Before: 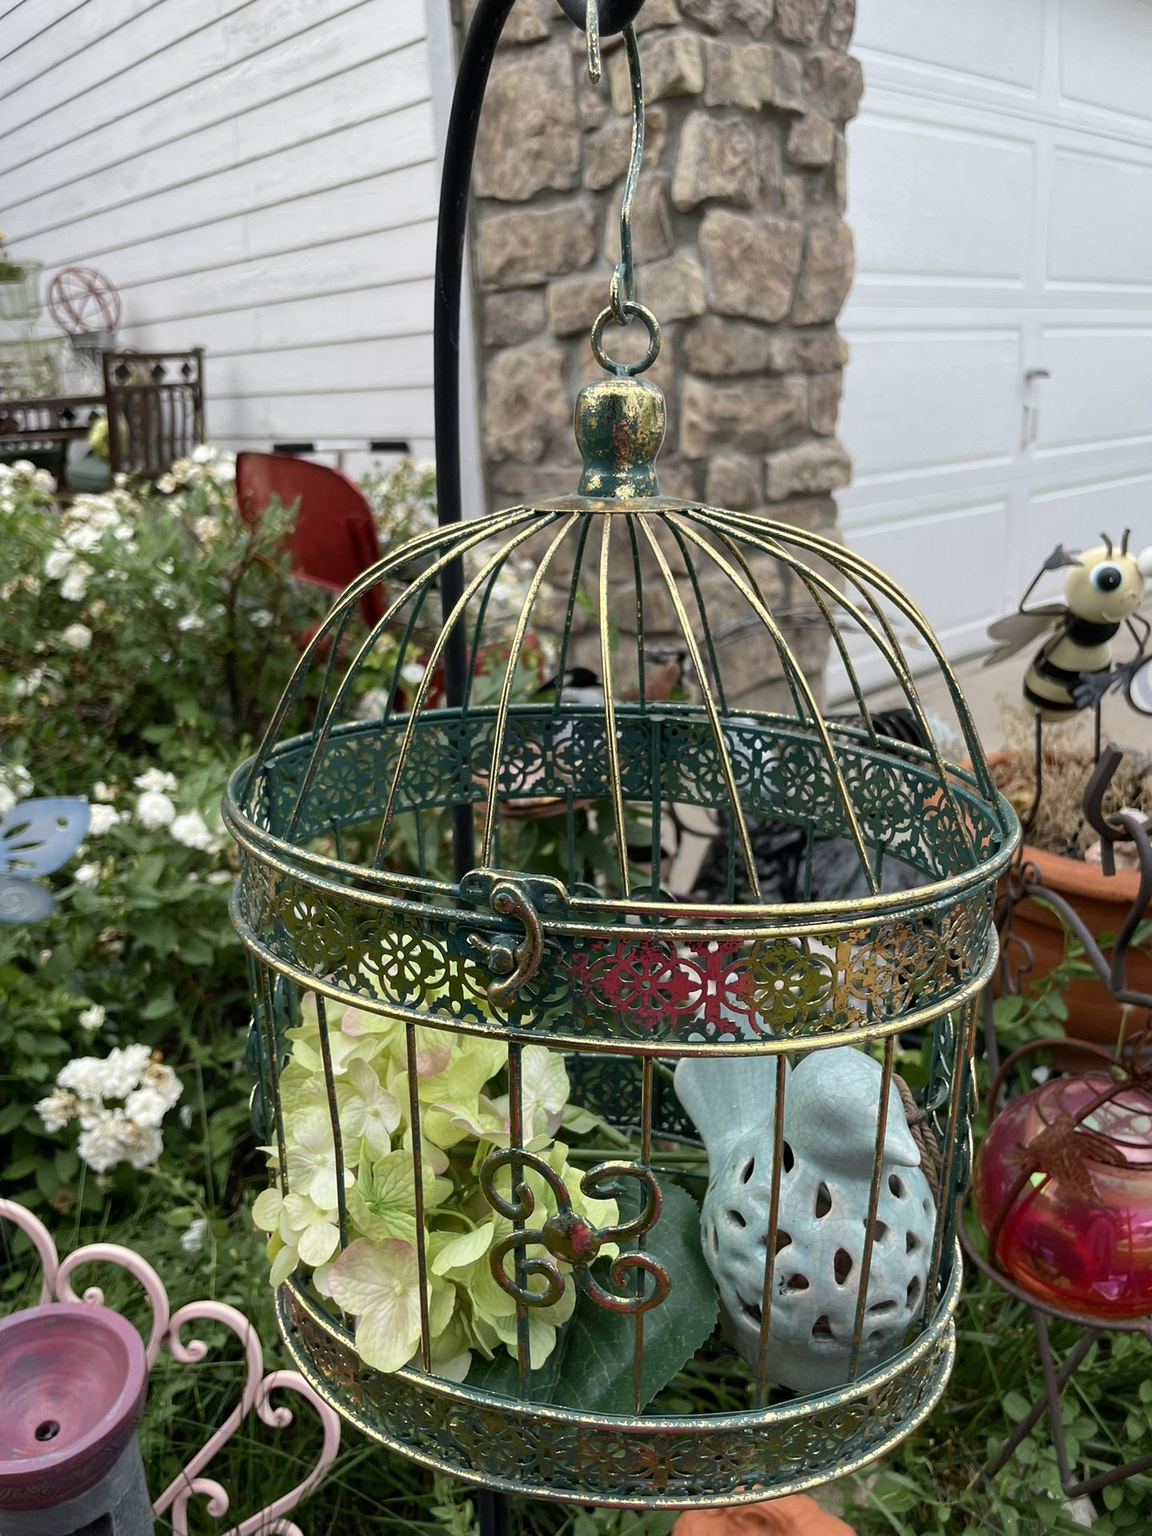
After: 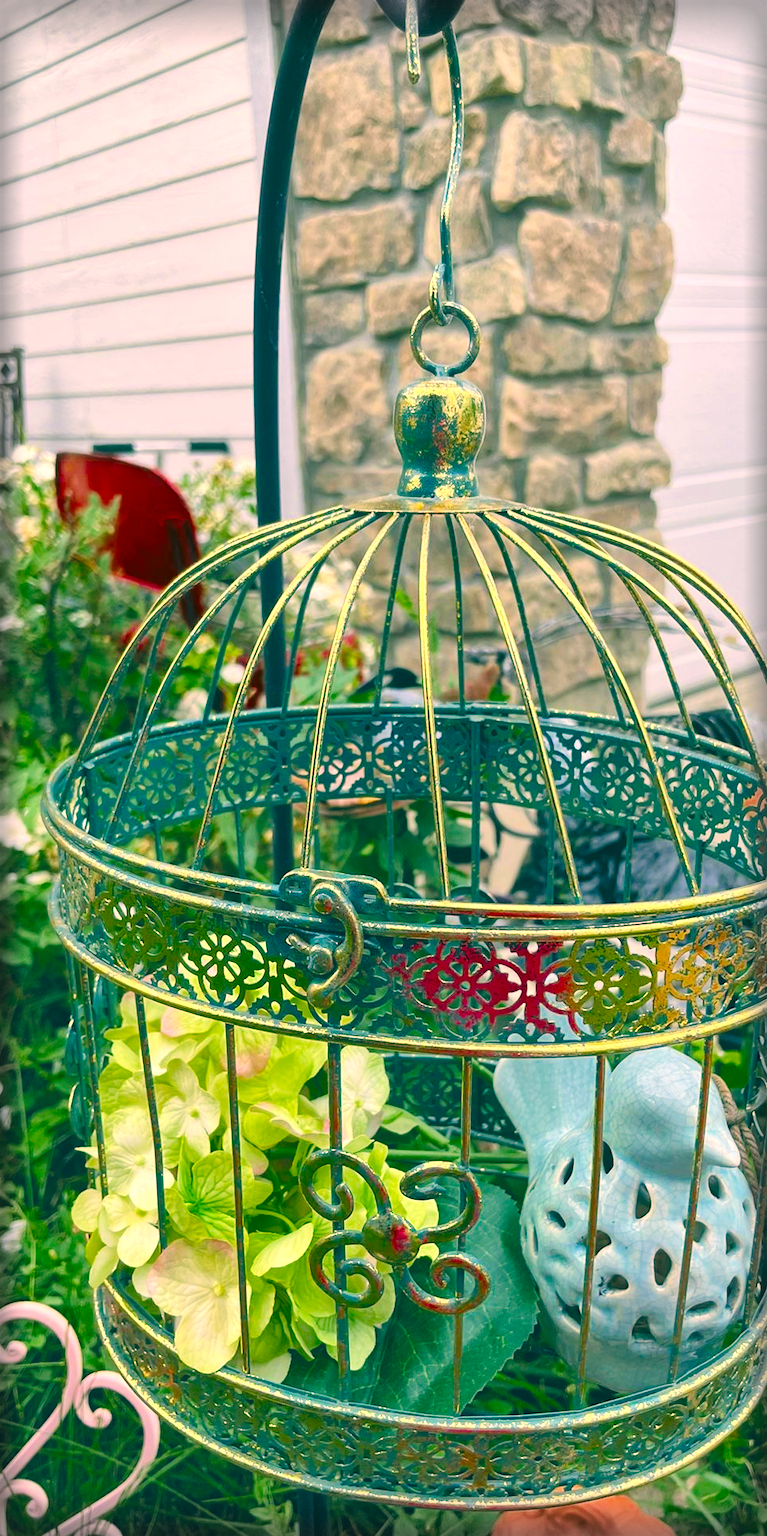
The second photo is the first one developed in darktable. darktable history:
crop and rotate: left 15.728%, right 17.649%
levels: levels [0.072, 0.414, 0.976]
exposure: black level correction -0.008, exposure 0.07 EV, compensate highlight preservation false
color correction: highlights a* 2.21, highlights b* 33.92, shadows a* -36.18, shadows b* -6.13
local contrast: mode bilateral grid, contrast 20, coarseness 49, detail 141%, midtone range 0.2
vignetting: fall-off start 93.51%, fall-off radius 6.04%, automatic ratio true, width/height ratio 1.331, shape 0.052
color balance rgb: highlights gain › chroma 3.651%, highlights gain › hue 57.63°, global offset › luminance 0.668%, shadows fall-off 299.911%, white fulcrum 1.99 EV, highlights fall-off 298.435%, perceptual saturation grading › global saturation 31.243%, mask middle-gray fulcrum 99.937%, global vibrance 15.835%, contrast gray fulcrum 38.402%, saturation formula JzAzBz (2021)
color calibration: gray › normalize channels true, illuminant custom, x 0.367, y 0.392, temperature 4432.06 K, gamut compression 0.018
